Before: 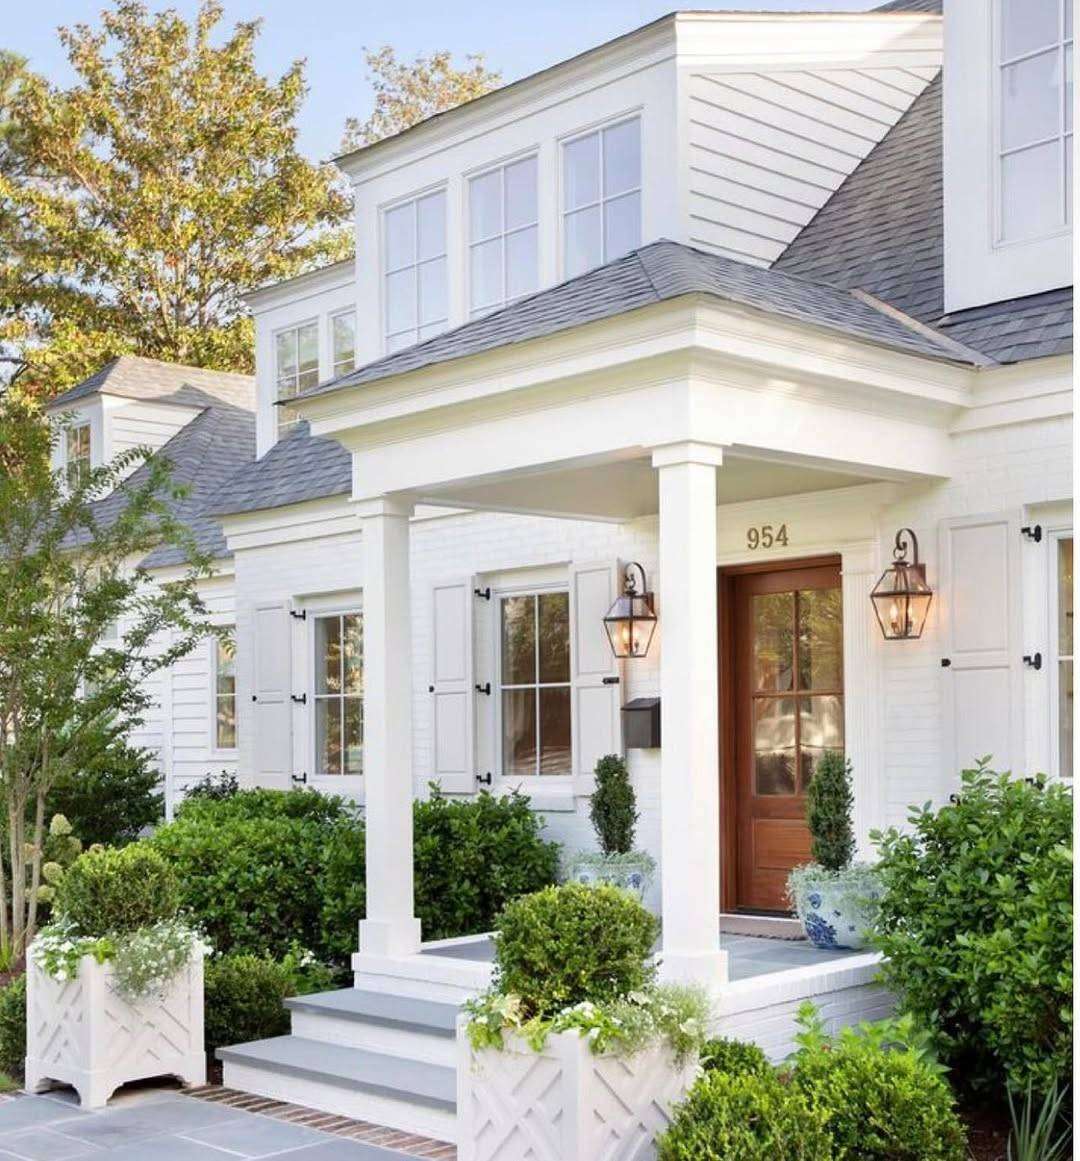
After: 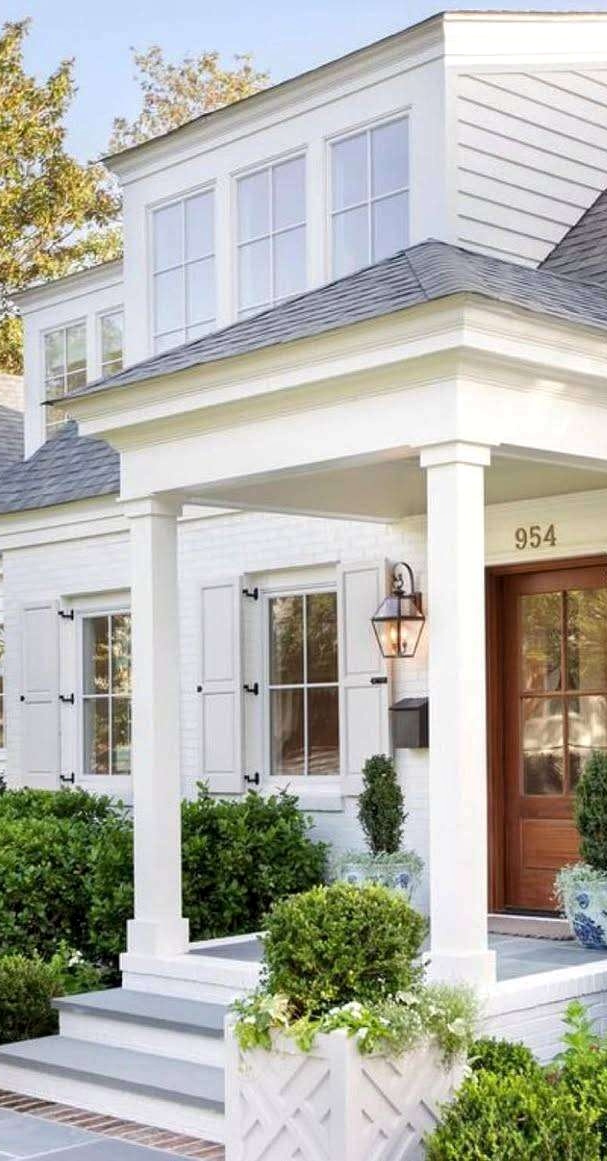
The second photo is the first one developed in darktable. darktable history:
crop: left 21.496%, right 22.254%
local contrast: highlights 100%, shadows 100%, detail 120%, midtone range 0.2
